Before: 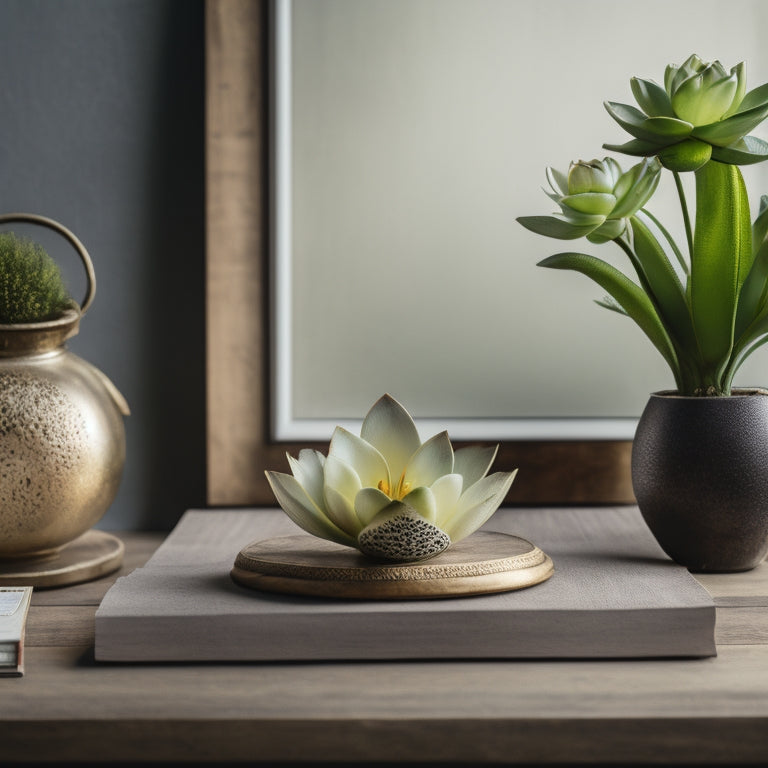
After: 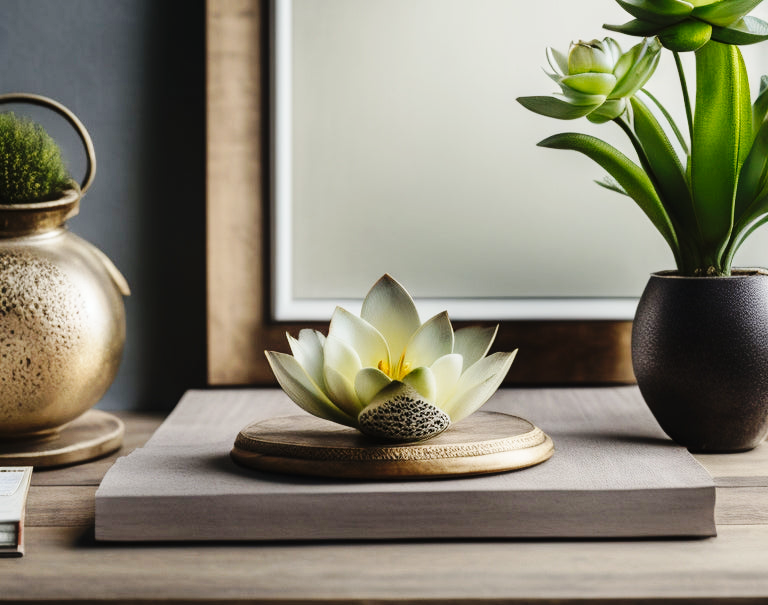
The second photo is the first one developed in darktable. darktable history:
base curve: curves: ch0 [(0, 0) (0.036, 0.025) (0.121, 0.166) (0.206, 0.329) (0.605, 0.79) (1, 1)], preserve colors none
crop and rotate: top 15.722%, bottom 5.377%
